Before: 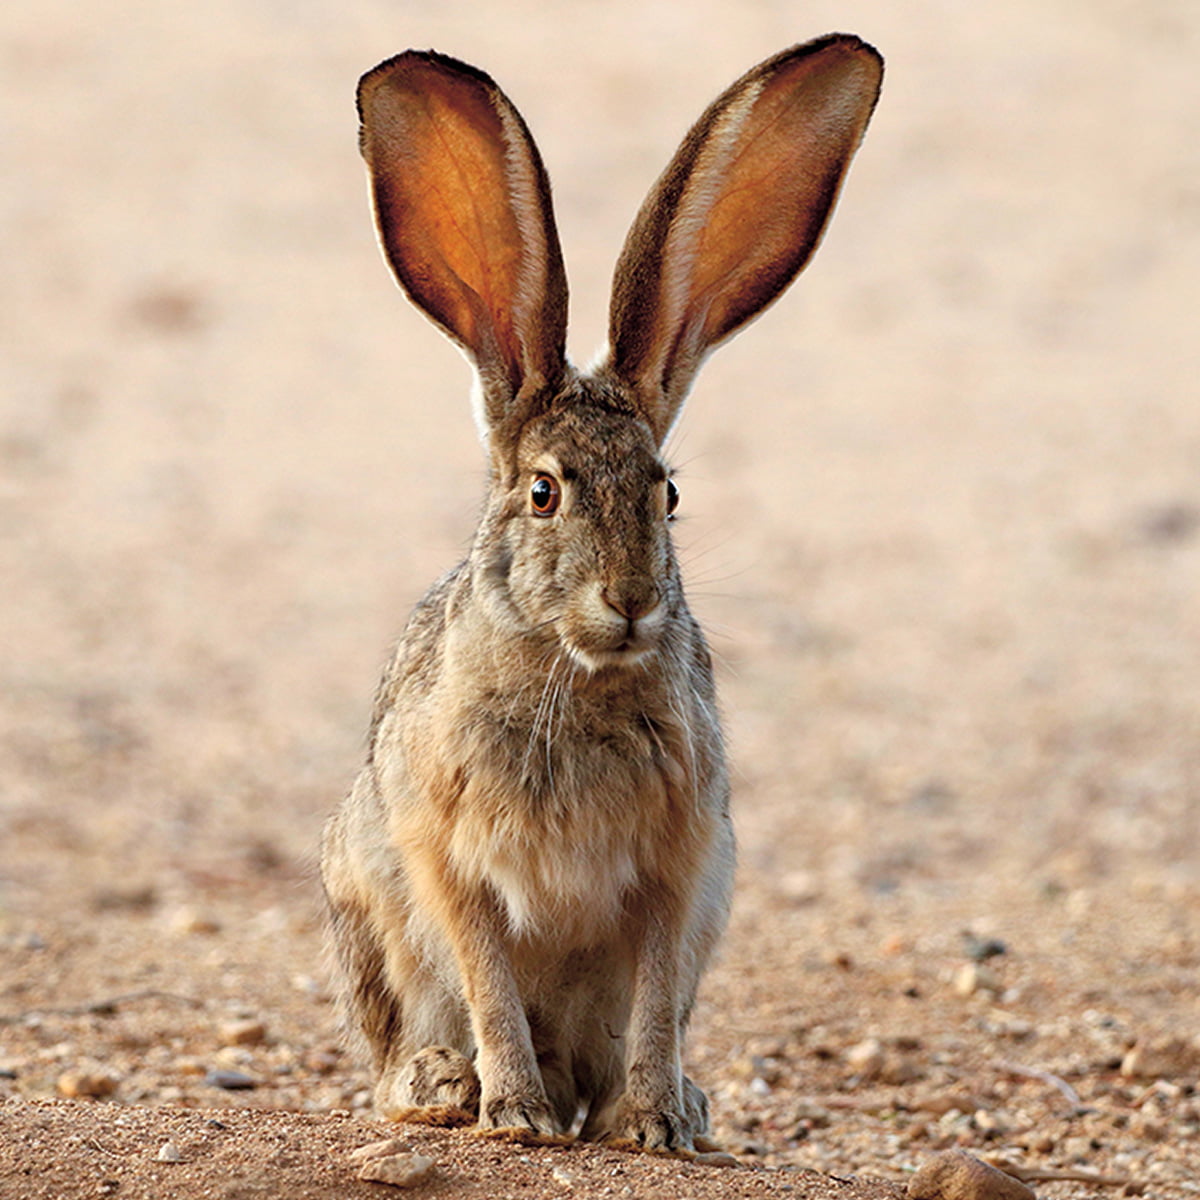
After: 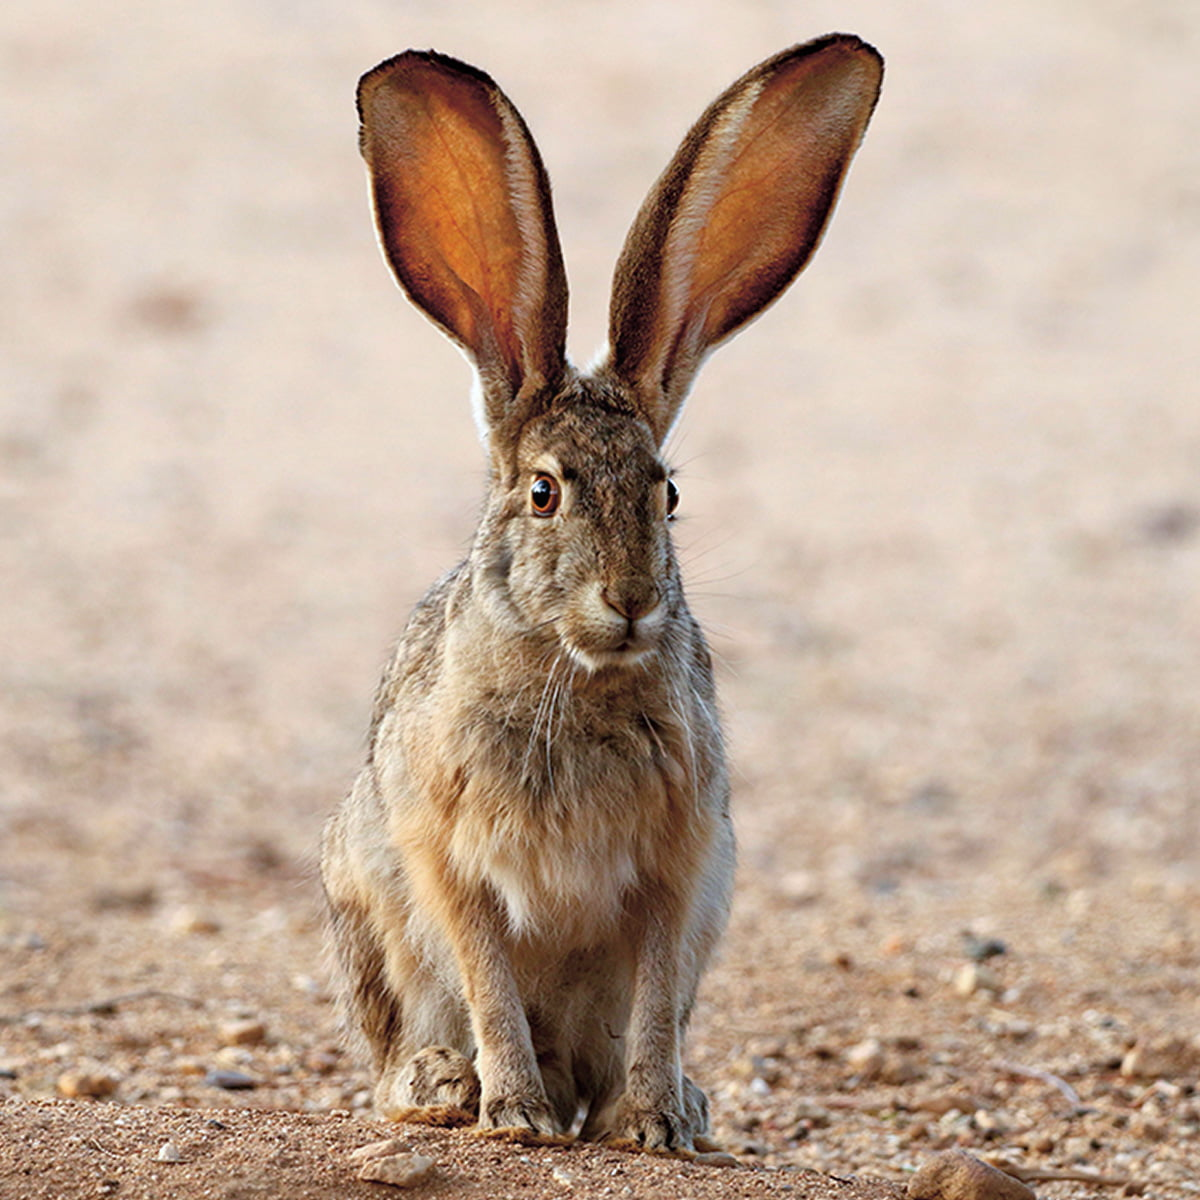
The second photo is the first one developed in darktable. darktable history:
white balance: red 0.974, blue 1.044
bloom: size 13.65%, threshold 98.39%, strength 4.82%
